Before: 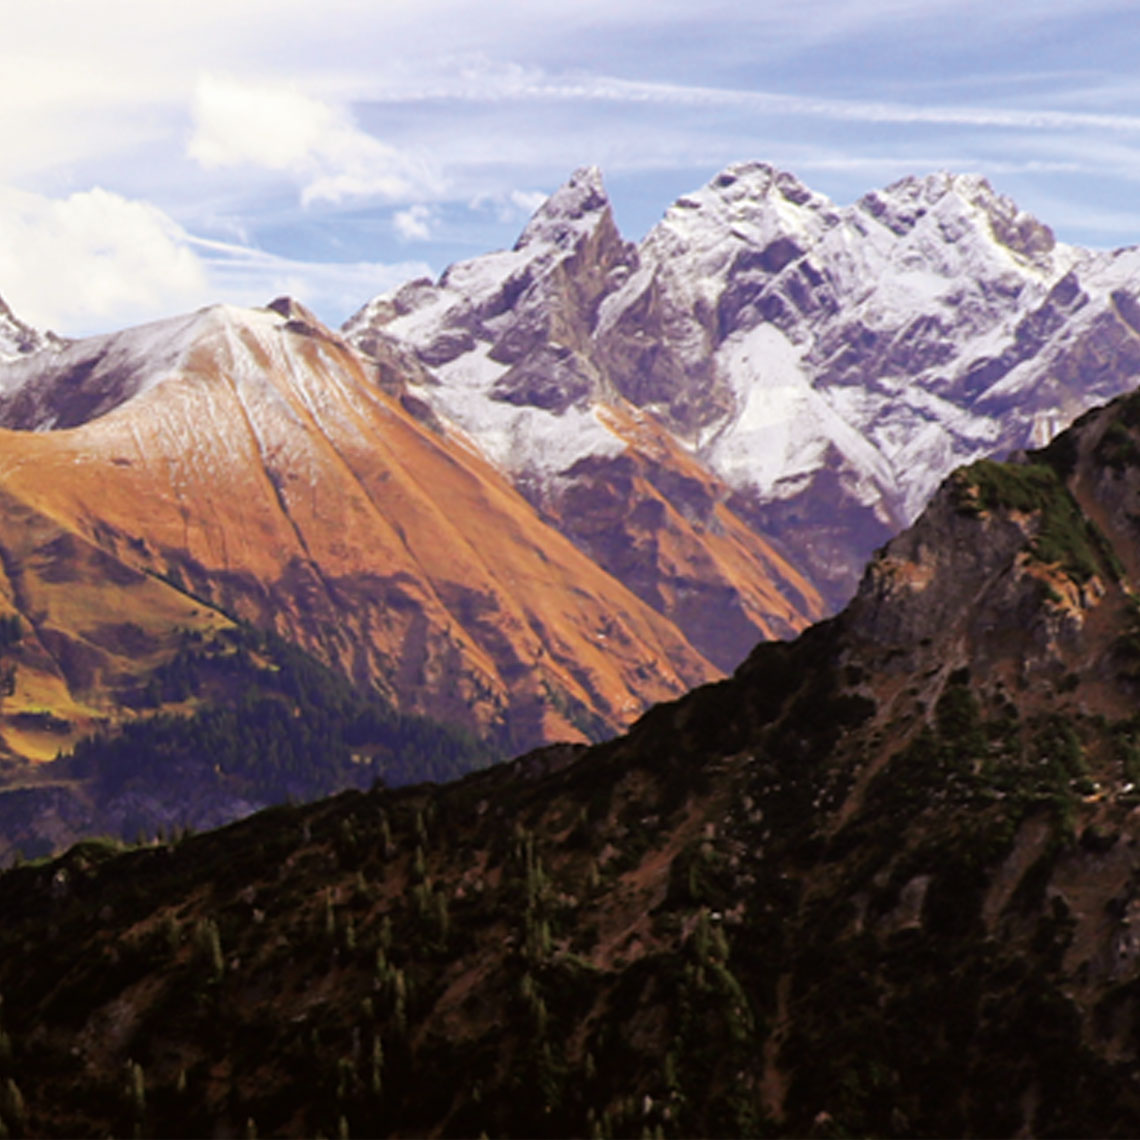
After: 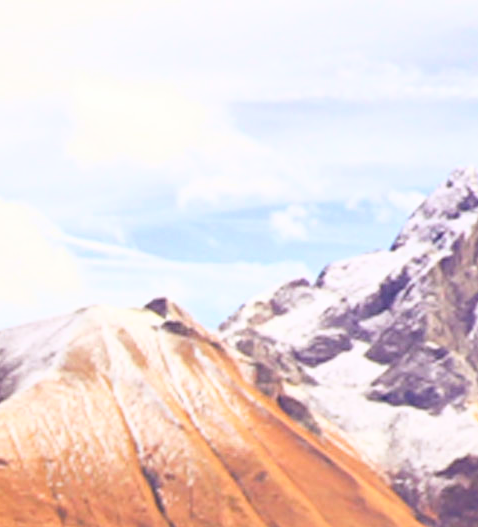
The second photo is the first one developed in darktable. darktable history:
exposure: black level correction 0.001, compensate highlight preservation false
base curve: curves: ch0 [(0, 0) (0.557, 0.834) (1, 1)]
white balance: red 1, blue 1
crop and rotate: left 10.817%, top 0.062%, right 47.194%, bottom 53.626%
